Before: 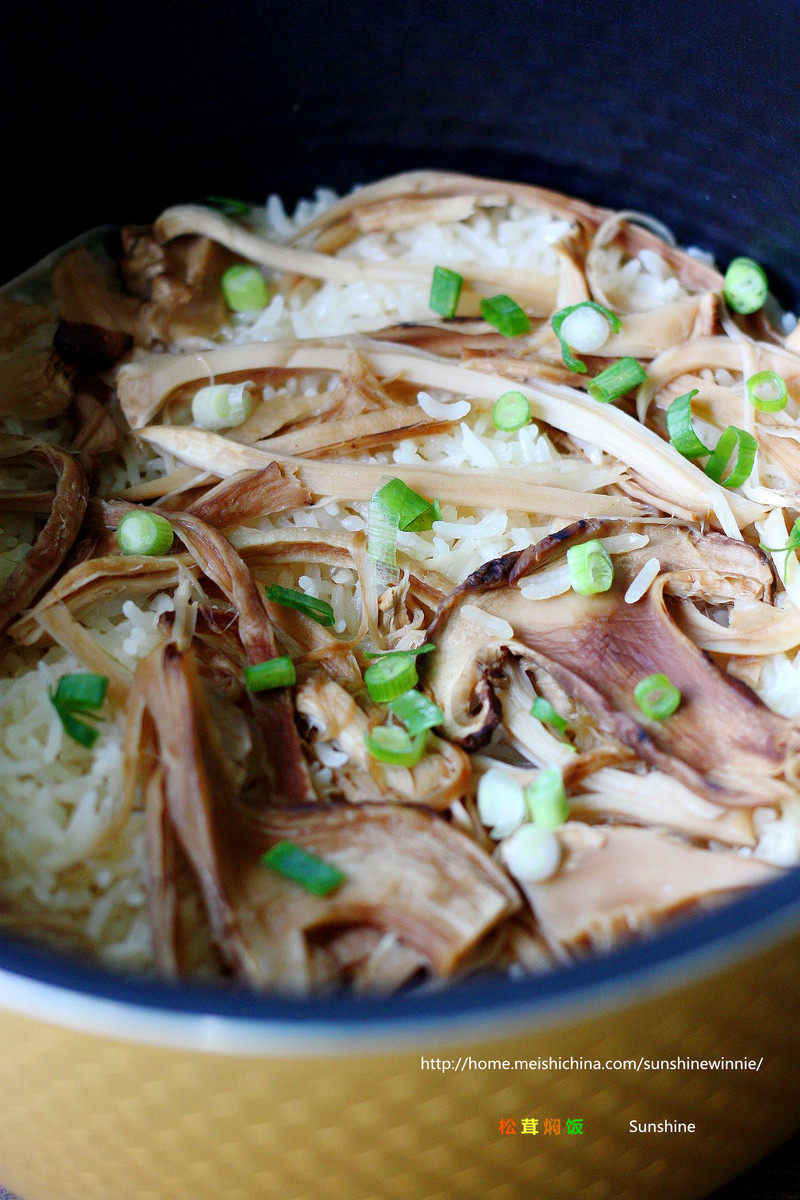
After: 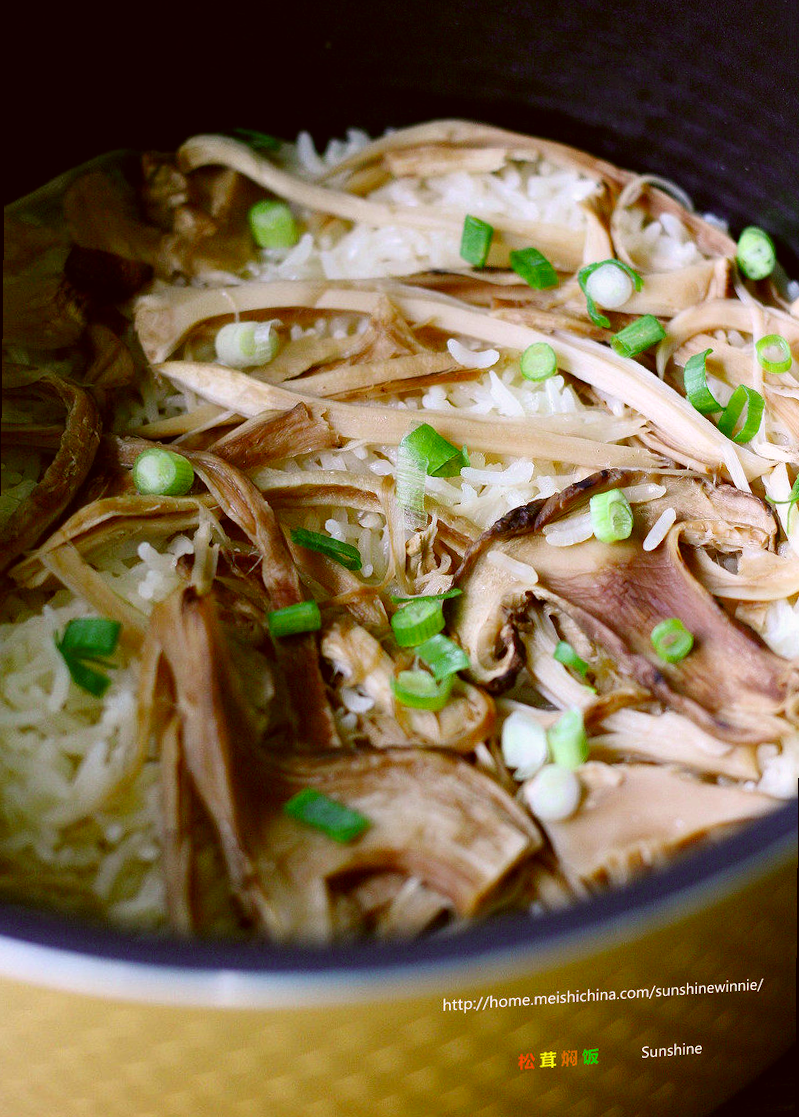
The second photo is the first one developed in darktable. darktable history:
color calibration: x 0.372, y 0.386, temperature 4283.97 K
contrast brightness saturation: contrast 0.03, brightness -0.04
rotate and perspective: rotation 0.679°, lens shift (horizontal) 0.136, crop left 0.009, crop right 0.991, crop top 0.078, crop bottom 0.95
color correction: highlights a* 8.98, highlights b* 15.09, shadows a* -0.49, shadows b* 26.52
